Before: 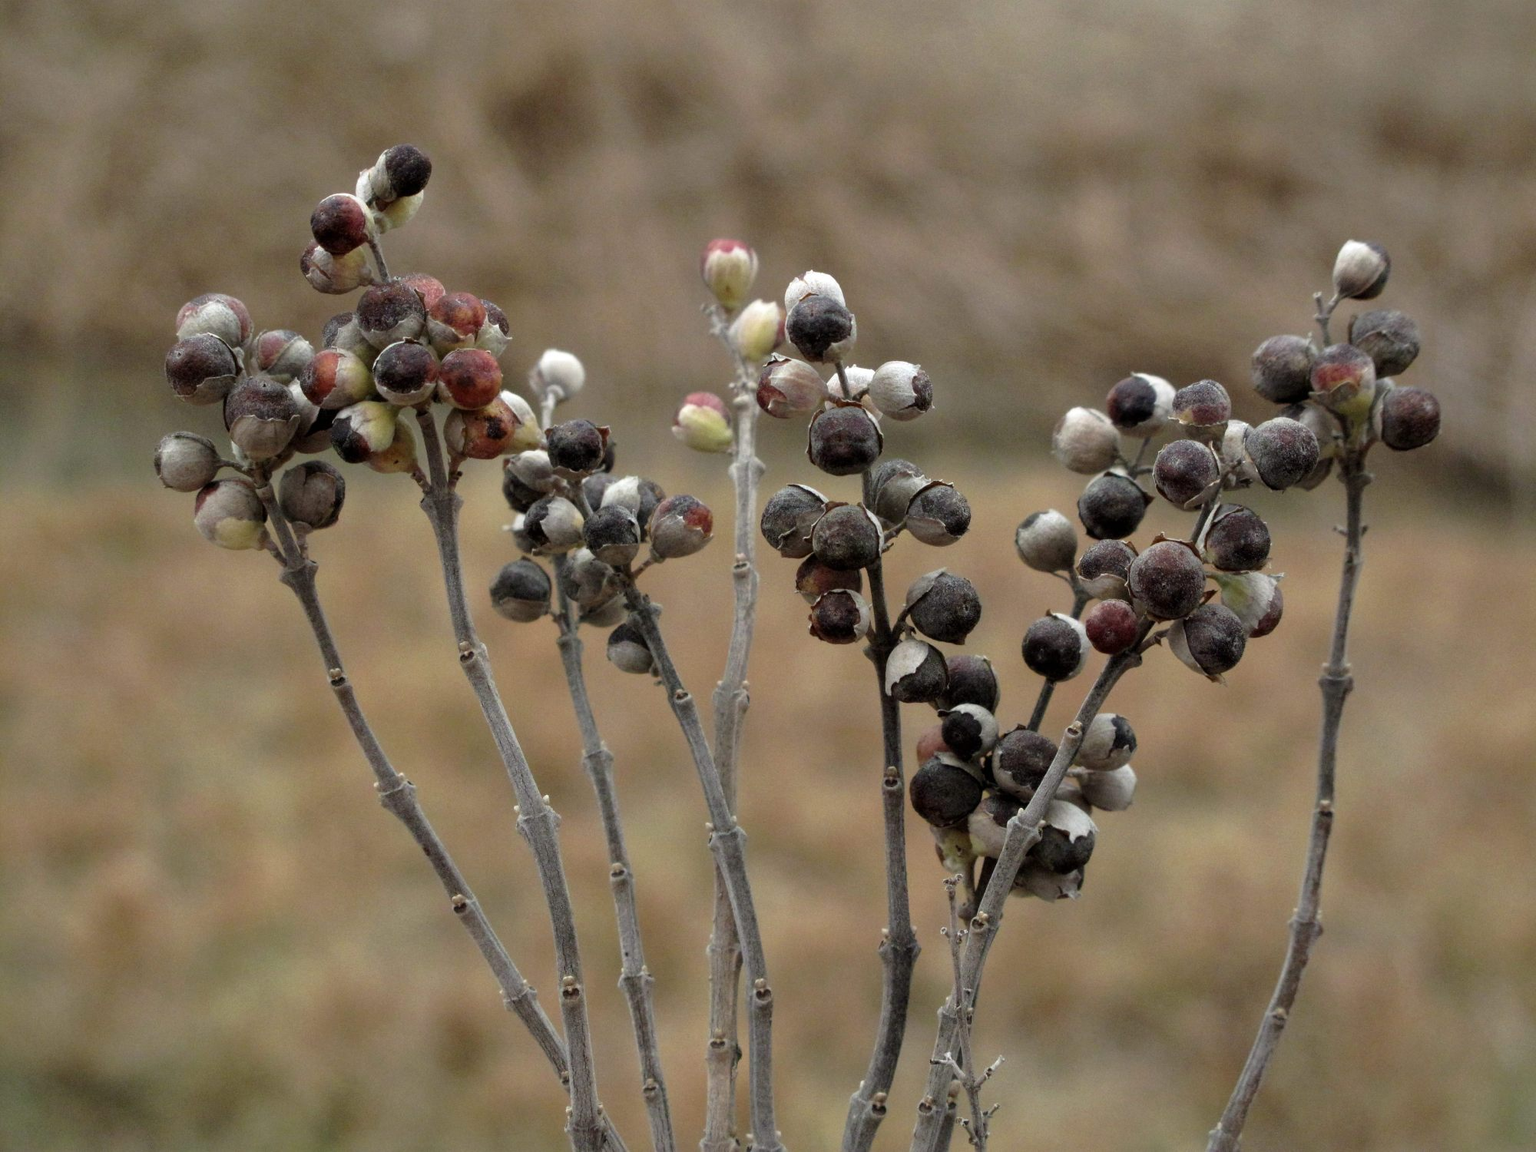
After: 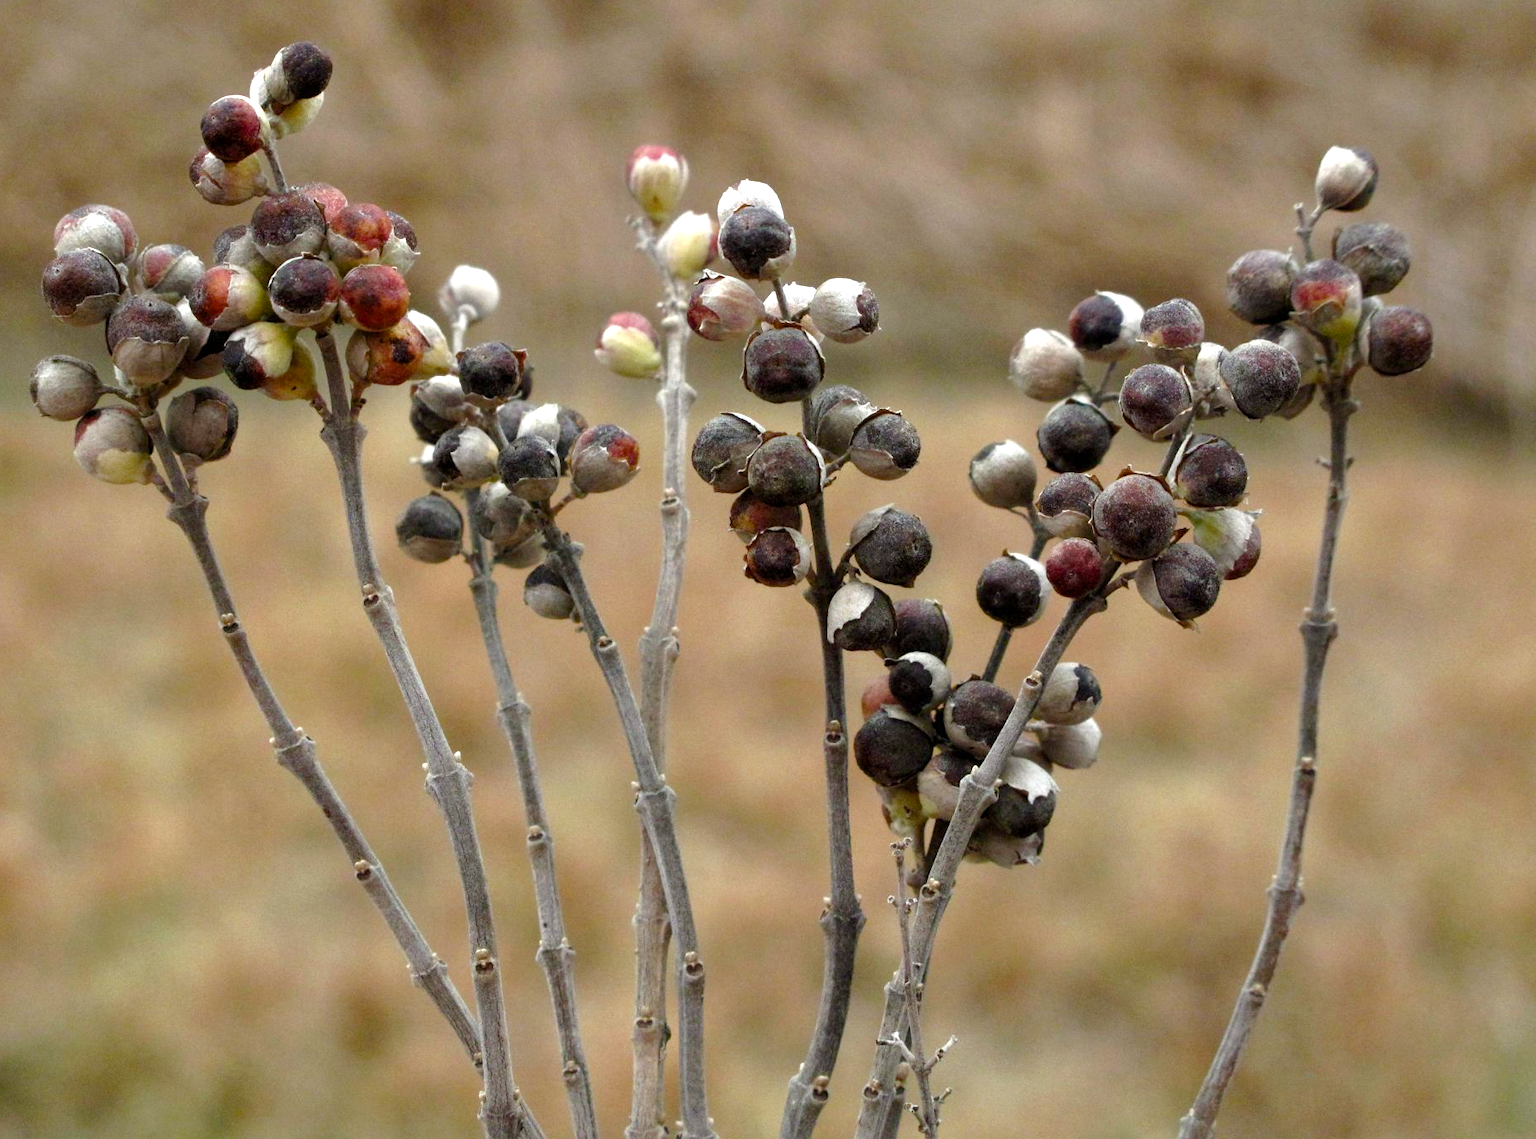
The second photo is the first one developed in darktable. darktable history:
crop and rotate: left 8.262%, top 9.226%
color balance rgb: perceptual saturation grading › global saturation 25%, perceptual saturation grading › highlights -50%, perceptual saturation grading › shadows 30%, perceptual brilliance grading › global brilliance 12%, global vibrance 20%
exposure: exposure 0.197 EV, compensate highlight preservation false
